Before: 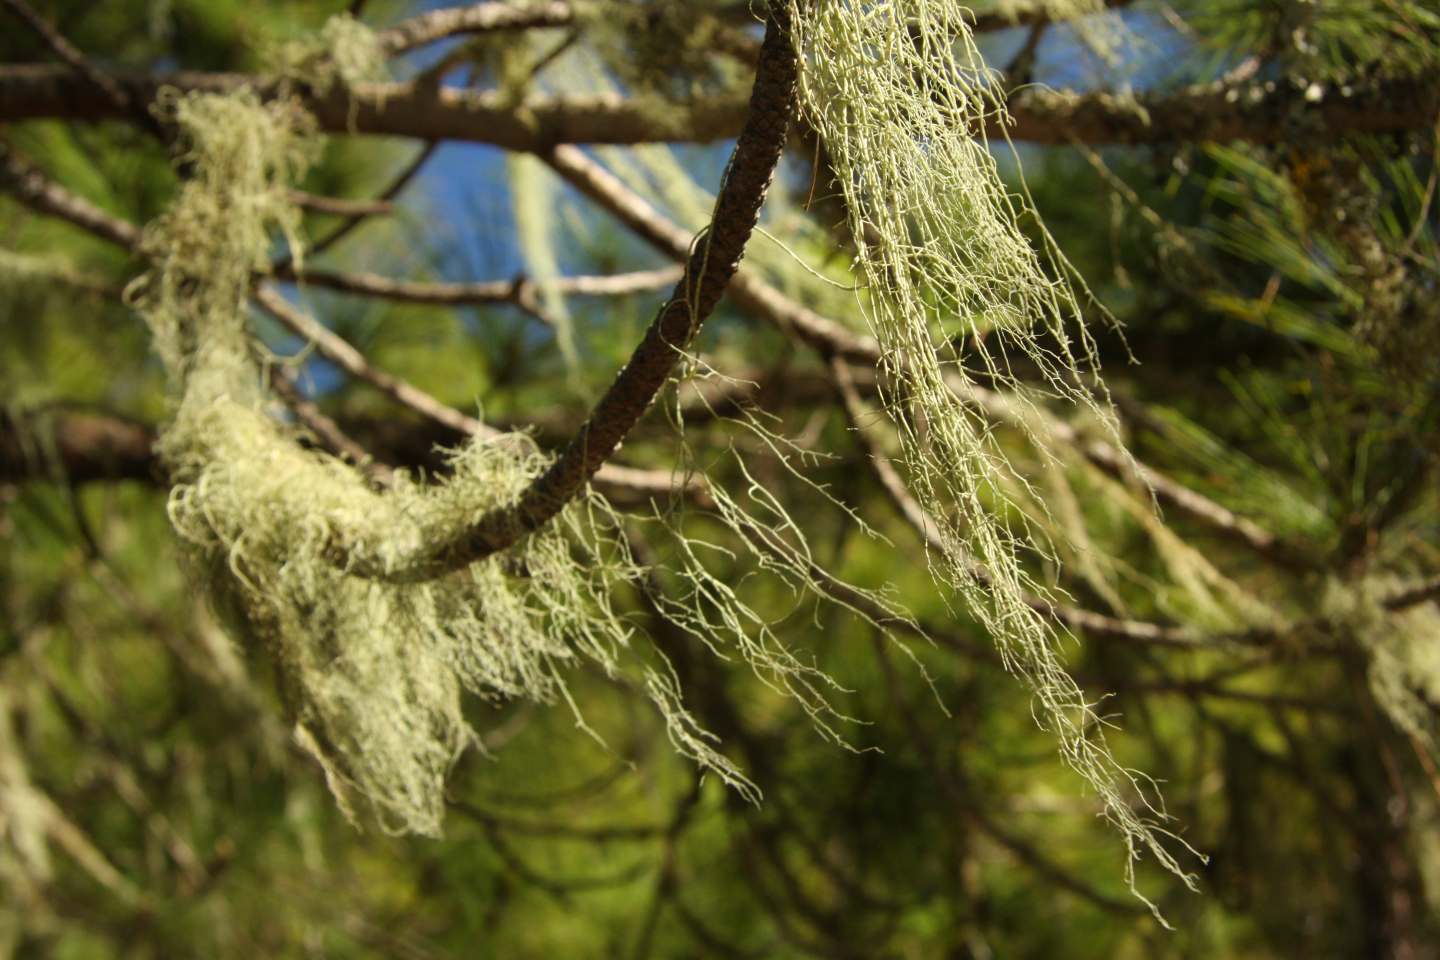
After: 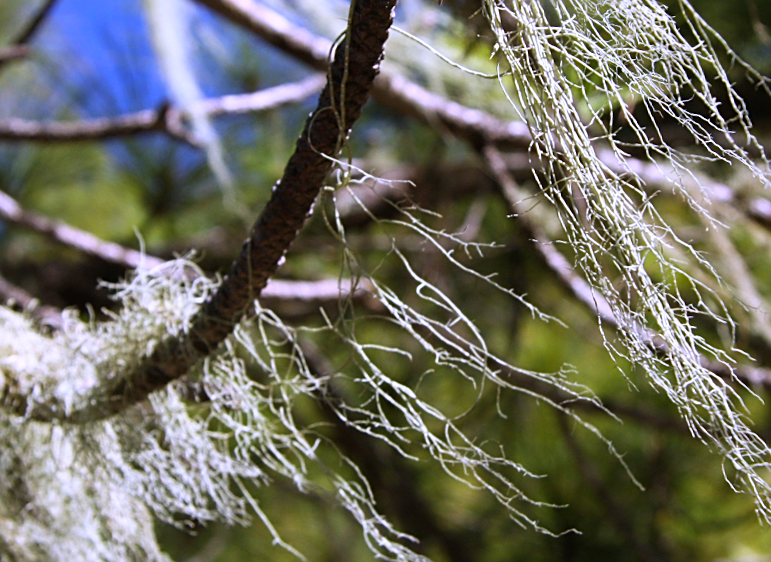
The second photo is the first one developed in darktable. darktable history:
rotate and perspective: rotation -6.83°, automatic cropping off
rgb curve: curves: ch0 [(0, 0) (0.078, 0.051) (0.929, 0.956) (1, 1)], compensate middle gray true
sharpen: on, module defaults
crop: left 25%, top 25%, right 25%, bottom 25%
white balance: red 0.98, blue 1.61
